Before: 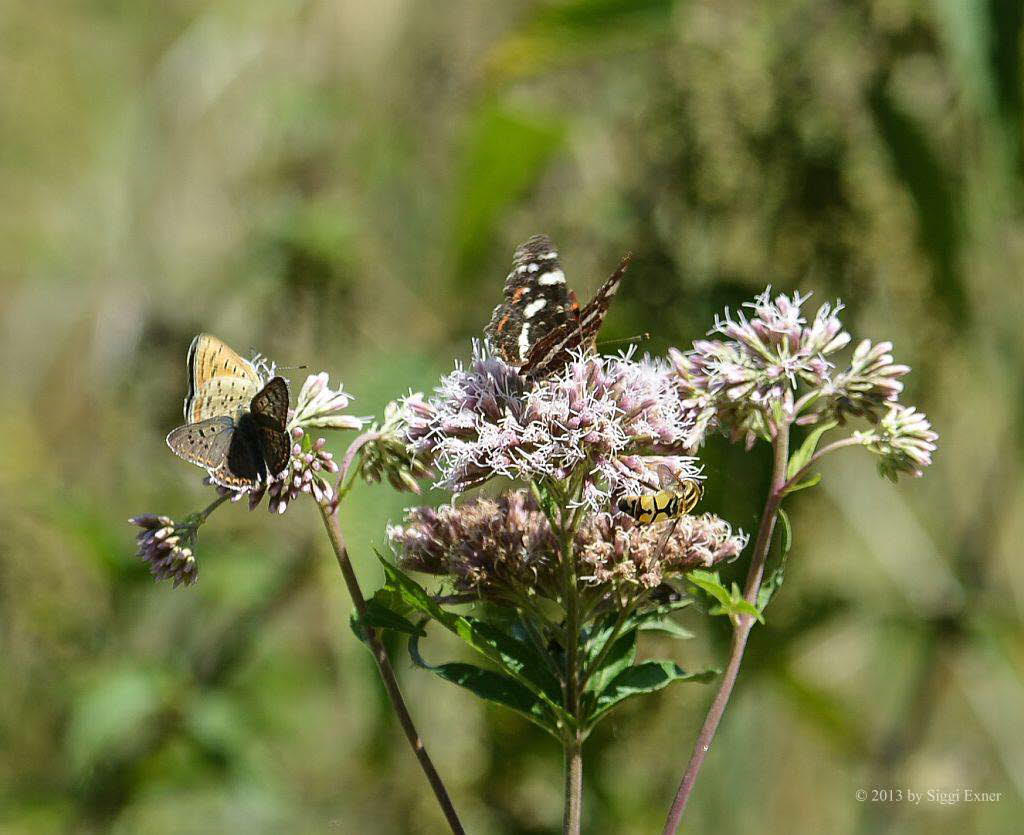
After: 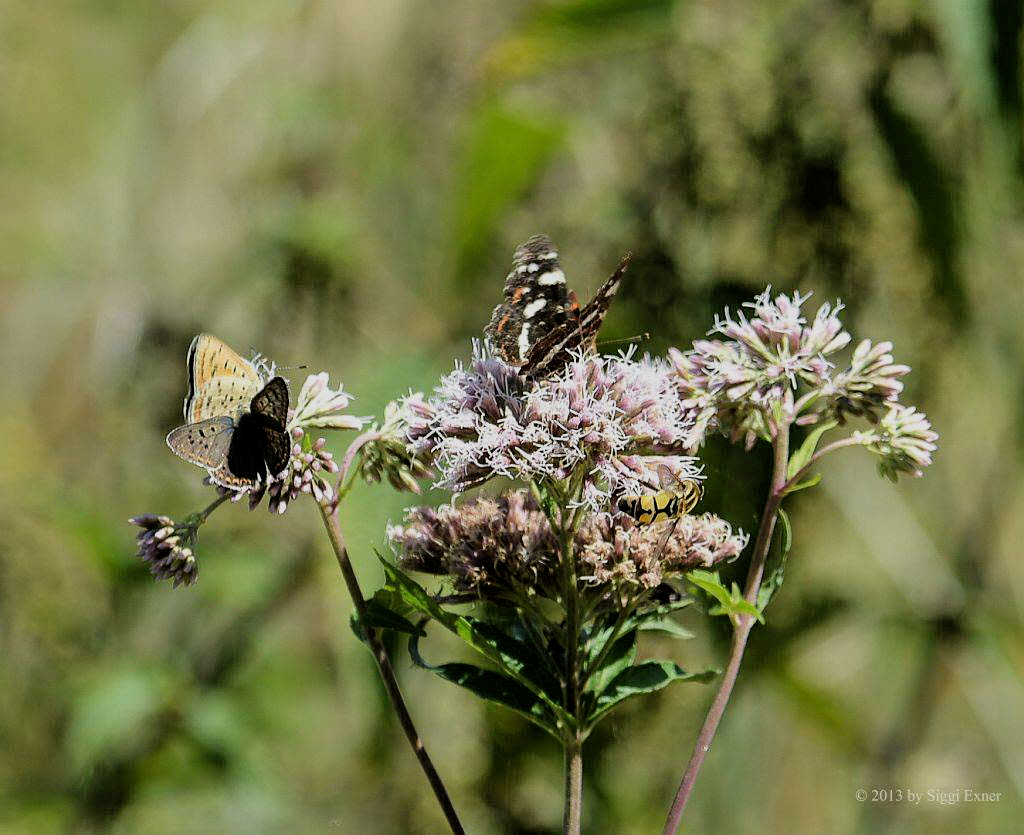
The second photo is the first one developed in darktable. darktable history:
filmic rgb: black relative exposure -7.72 EV, white relative exposure 4.43 EV, threshold 5.97 EV, target black luminance 0%, hardness 3.76, latitude 50.77%, contrast 1.076, highlights saturation mix 9.7%, shadows ↔ highlights balance -0.267%, enable highlight reconstruction true
